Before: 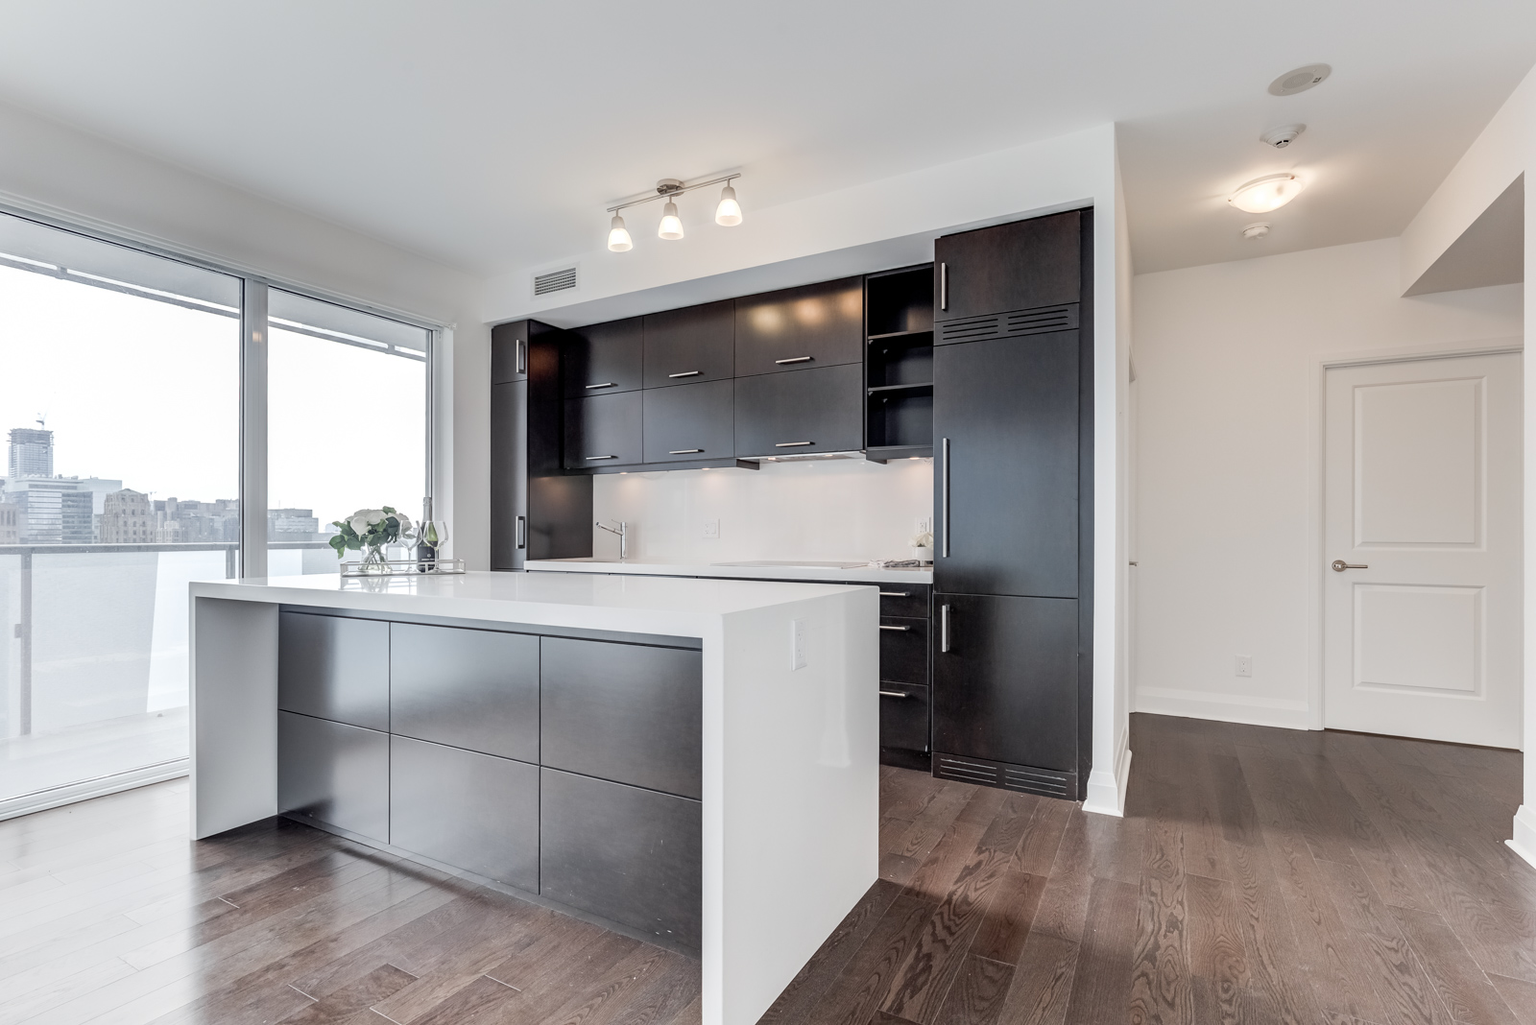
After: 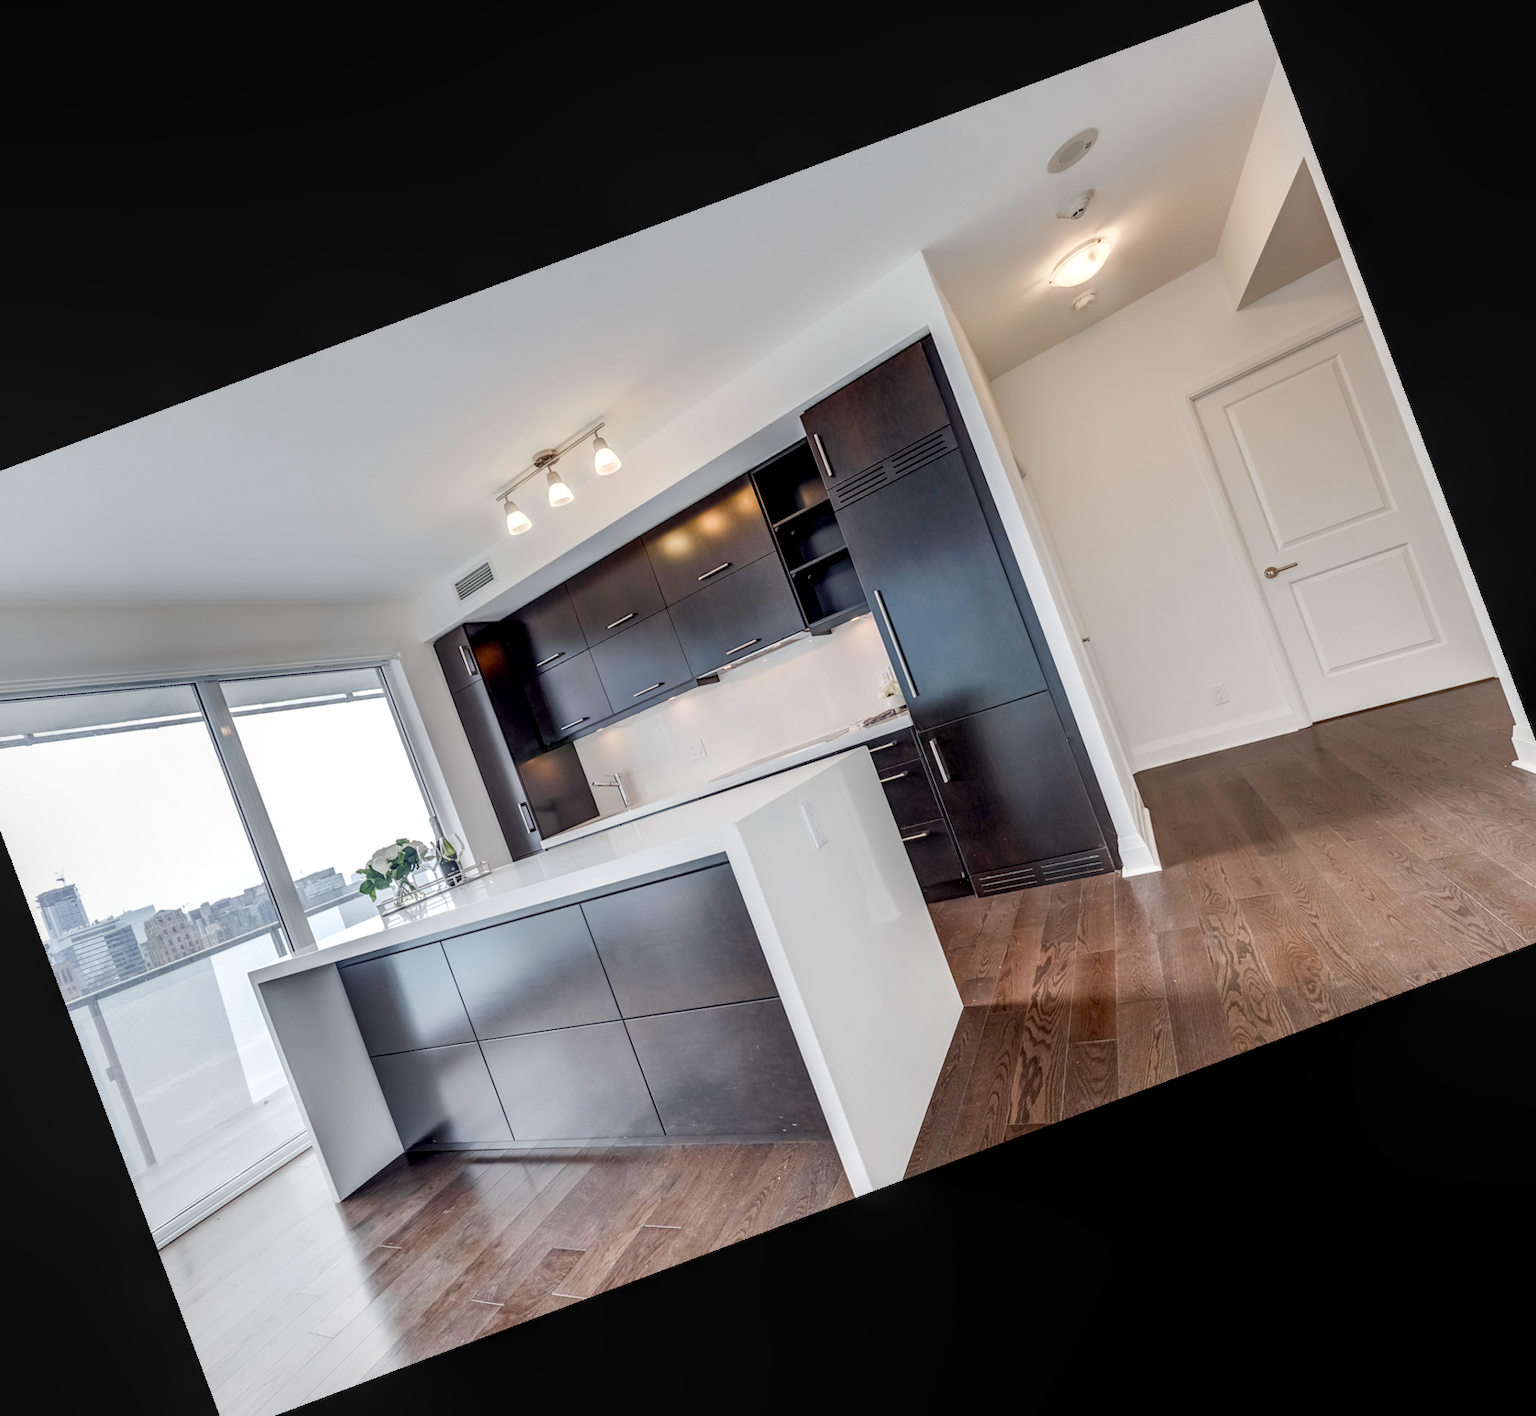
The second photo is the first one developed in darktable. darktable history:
color balance rgb: linear chroma grading › global chroma 24.349%, perceptual saturation grading › global saturation 20%, perceptual saturation grading › highlights -14.198%, perceptual saturation grading › shadows 49.864%, global vibrance 5.224%, contrast 3.697%
crop and rotate: angle 20.56°, left 6.825%, right 3.769%, bottom 1.12%
local contrast: on, module defaults
